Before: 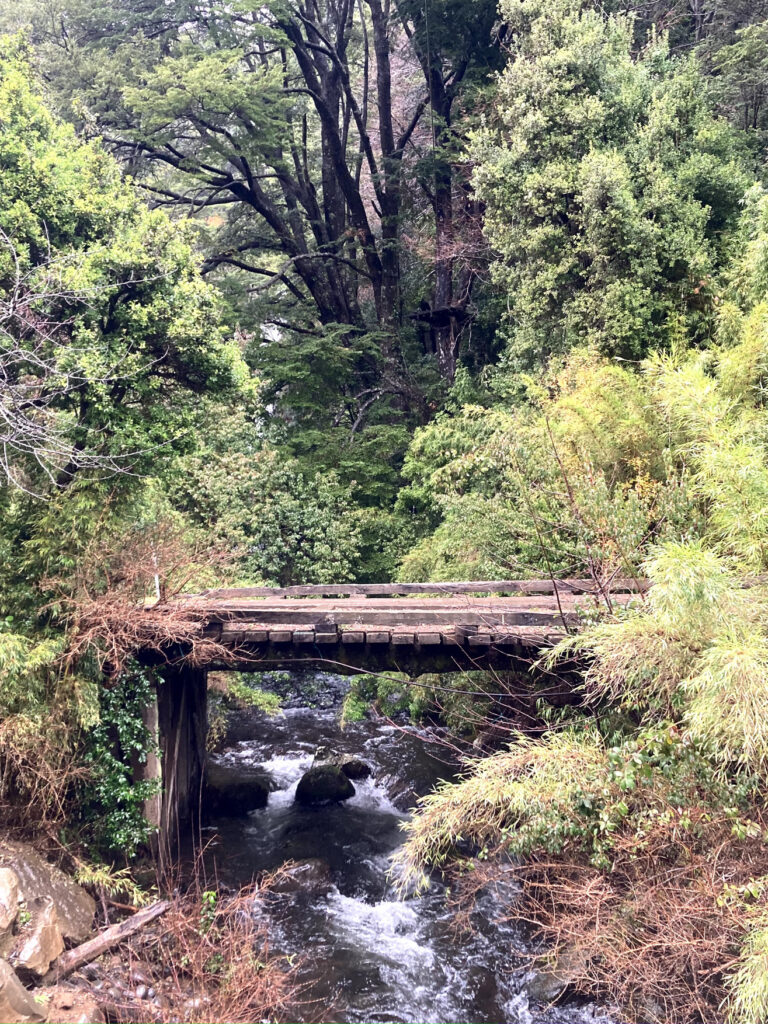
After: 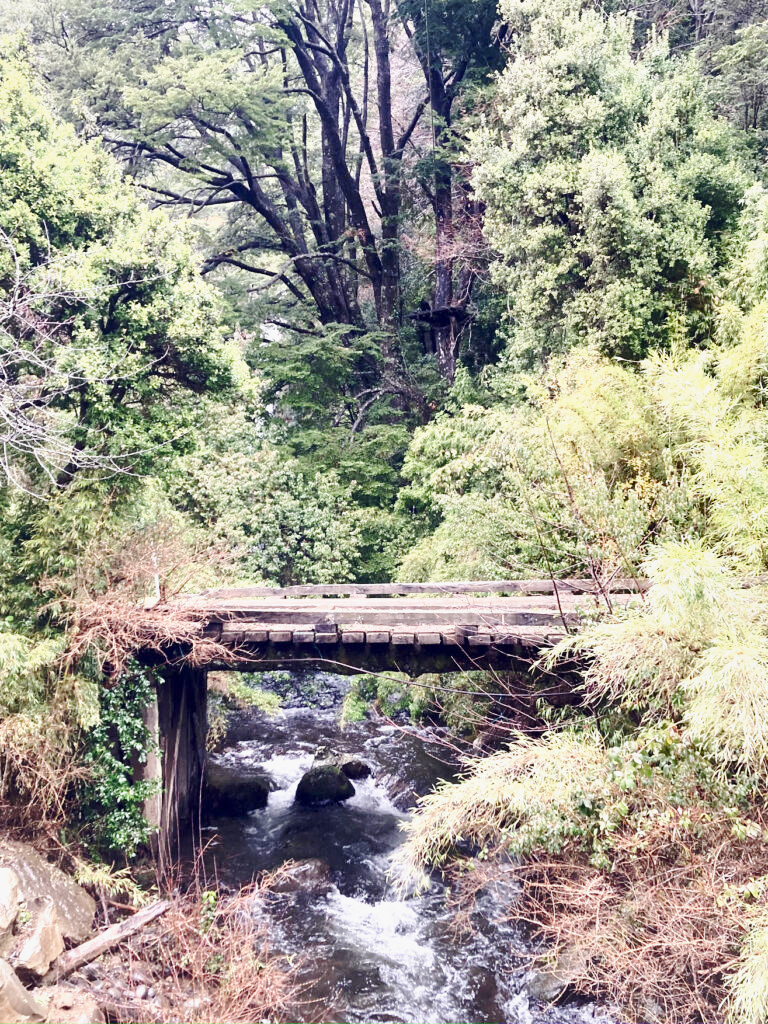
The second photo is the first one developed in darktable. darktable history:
base curve: curves: ch0 [(0, 0) (0.025, 0.046) (0.112, 0.277) (0.467, 0.74) (0.814, 0.929) (1, 0.942)], preserve colors none
shadows and highlights: soften with gaussian
